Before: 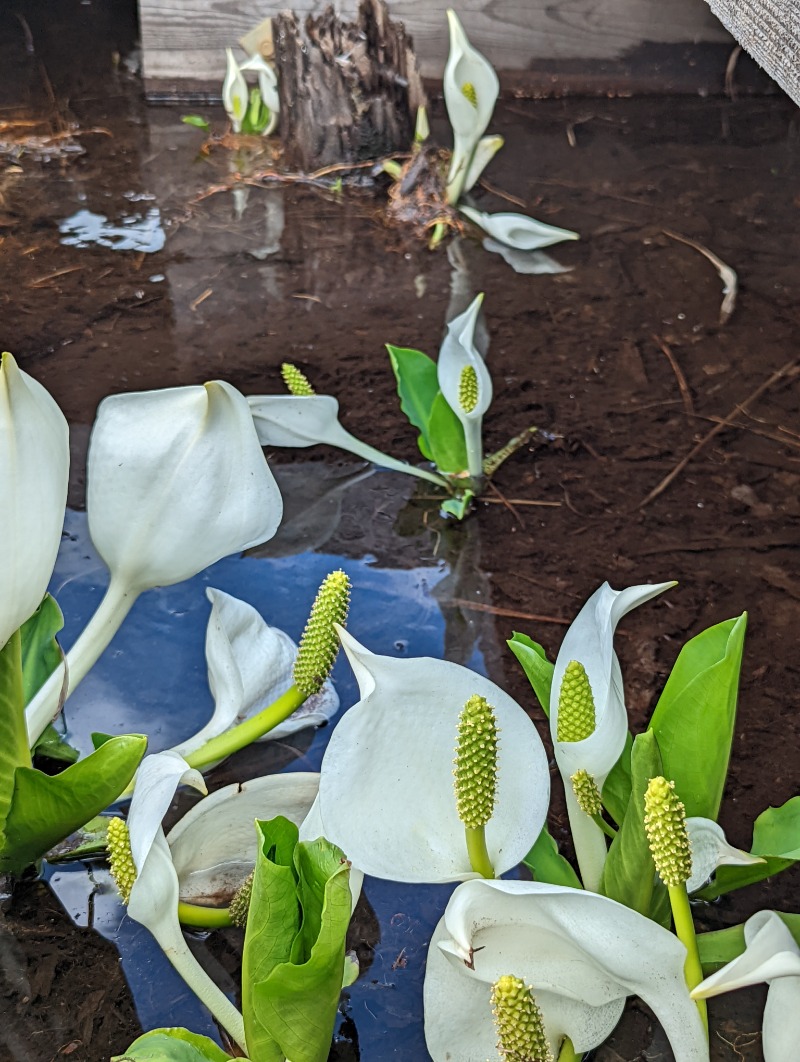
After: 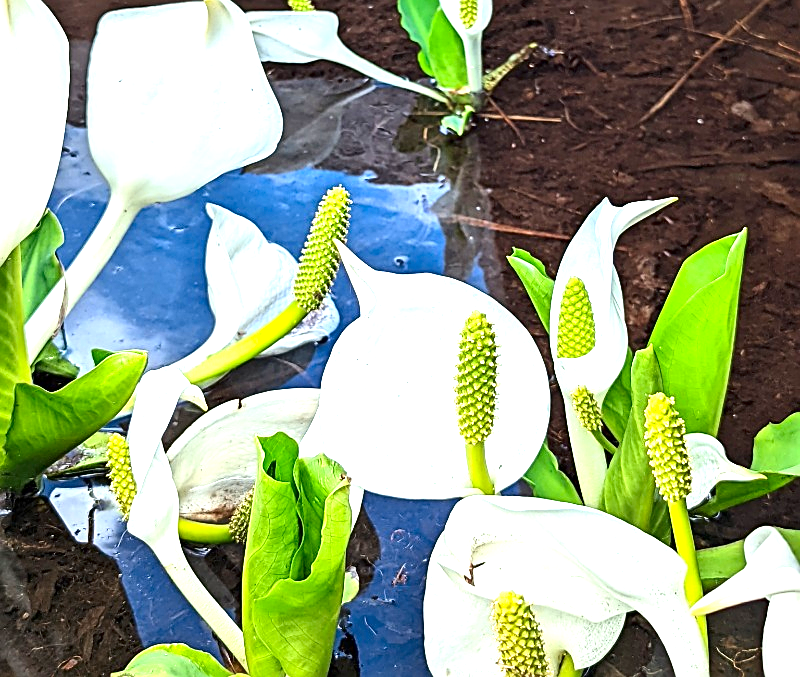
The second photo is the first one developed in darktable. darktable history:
exposure: exposure 1.247 EV, compensate highlight preservation false
contrast brightness saturation: contrast 0.134, brightness -0.054, saturation 0.16
crop and rotate: top 36.232%
sharpen: on, module defaults
